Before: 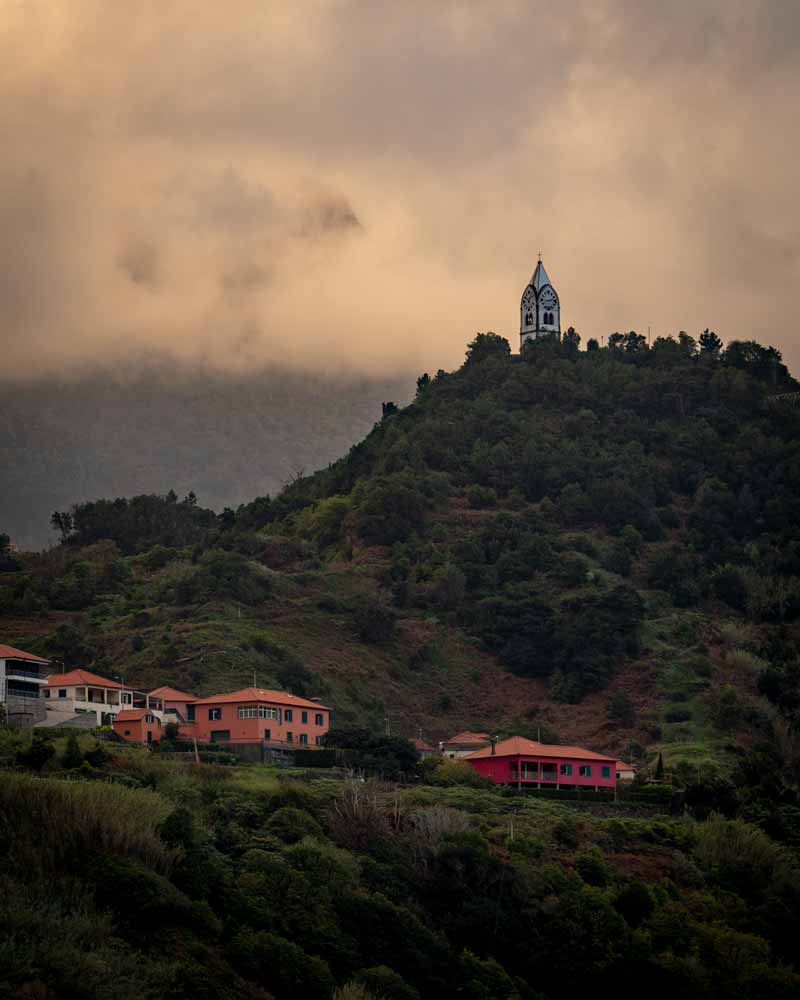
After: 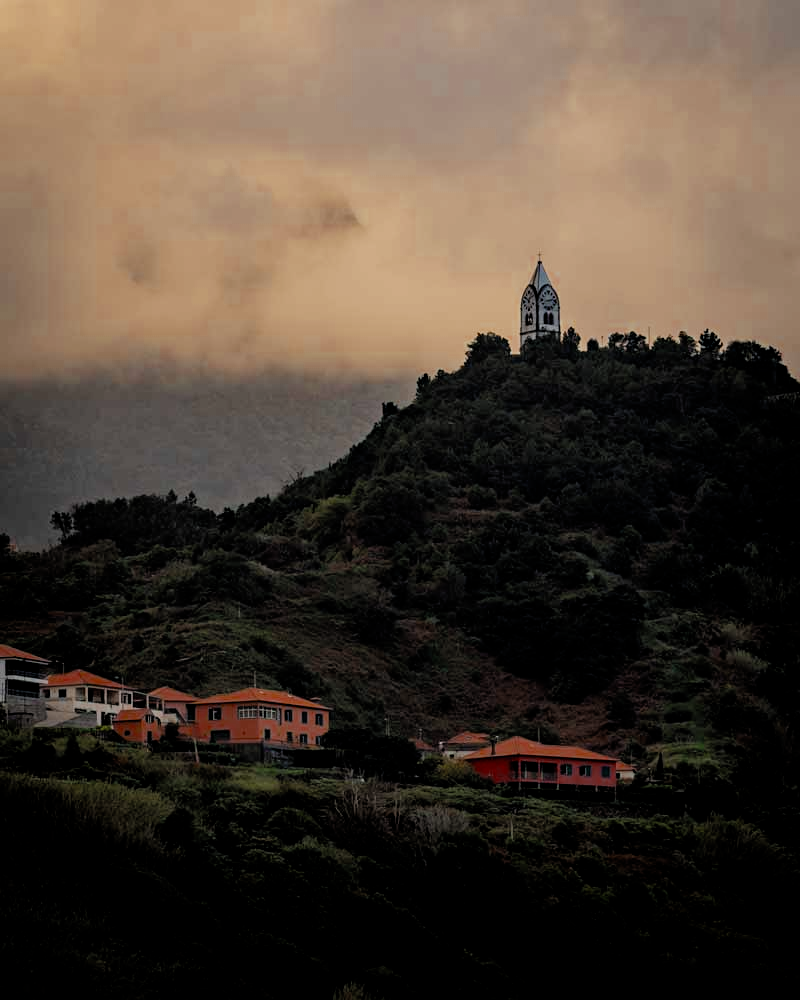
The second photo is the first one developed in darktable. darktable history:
filmic rgb: black relative exposure -7.75 EV, white relative exposure 4.4 EV, threshold 3 EV, target black luminance 0%, hardness 3.76, latitude 50.51%, contrast 1.074, highlights saturation mix 10%, shadows ↔ highlights balance -0.22%, color science v4 (2020), enable highlight reconstruction true
color zones: curves: ch0 [(0, 0.5) (0.125, 0.4) (0.25, 0.5) (0.375, 0.4) (0.5, 0.4) (0.625, 0.35) (0.75, 0.35) (0.875, 0.5)]; ch1 [(0, 0.35) (0.125, 0.45) (0.25, 0.35) (0.375, 0.35) (0.5, 0.35) (0.625, 0.35) (0.75, 0.45) (0.875, 0.35)]; ch2 [(0, 0.6) (0.125, 0.5) (0.25, 0.5) (0.375, 0.6) (0.5, 0.6) (0.625, 0.5) (0.75, 0.5) (0.875, 0.5)]
